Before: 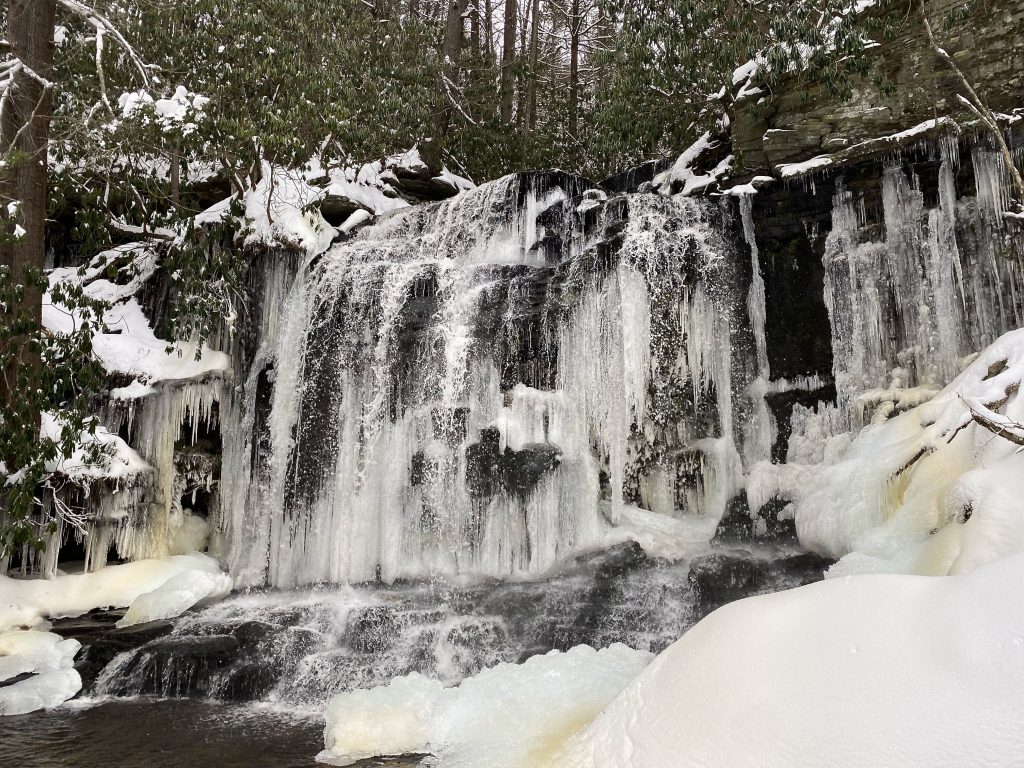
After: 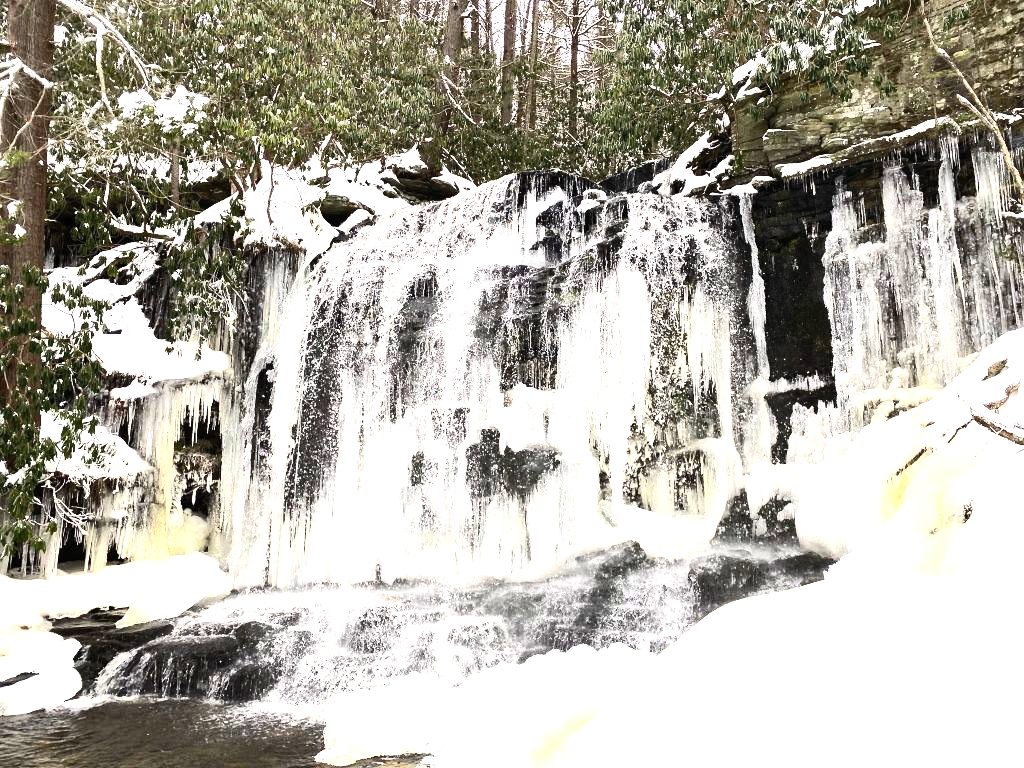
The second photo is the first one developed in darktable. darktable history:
contrast brightness saturation: contrast 0.2, brightness 0.16, saturation 0.22
exposure: exposure 1.089 EV, compensate highlight preservation false
tone equalizer: -8 EV -0.417 EV, -7 EV -0.389 EV, -6 EV -0.333 EV, -5 EV -0.222 EV, -3 EV 0.222 EV, -2 EV 0.333 EV, -1 EV 0.389 EV, +0 EV 0.417 EV, edges refinement/feathering 500, mask exposure compensation -1.57 EV, preserve details no
